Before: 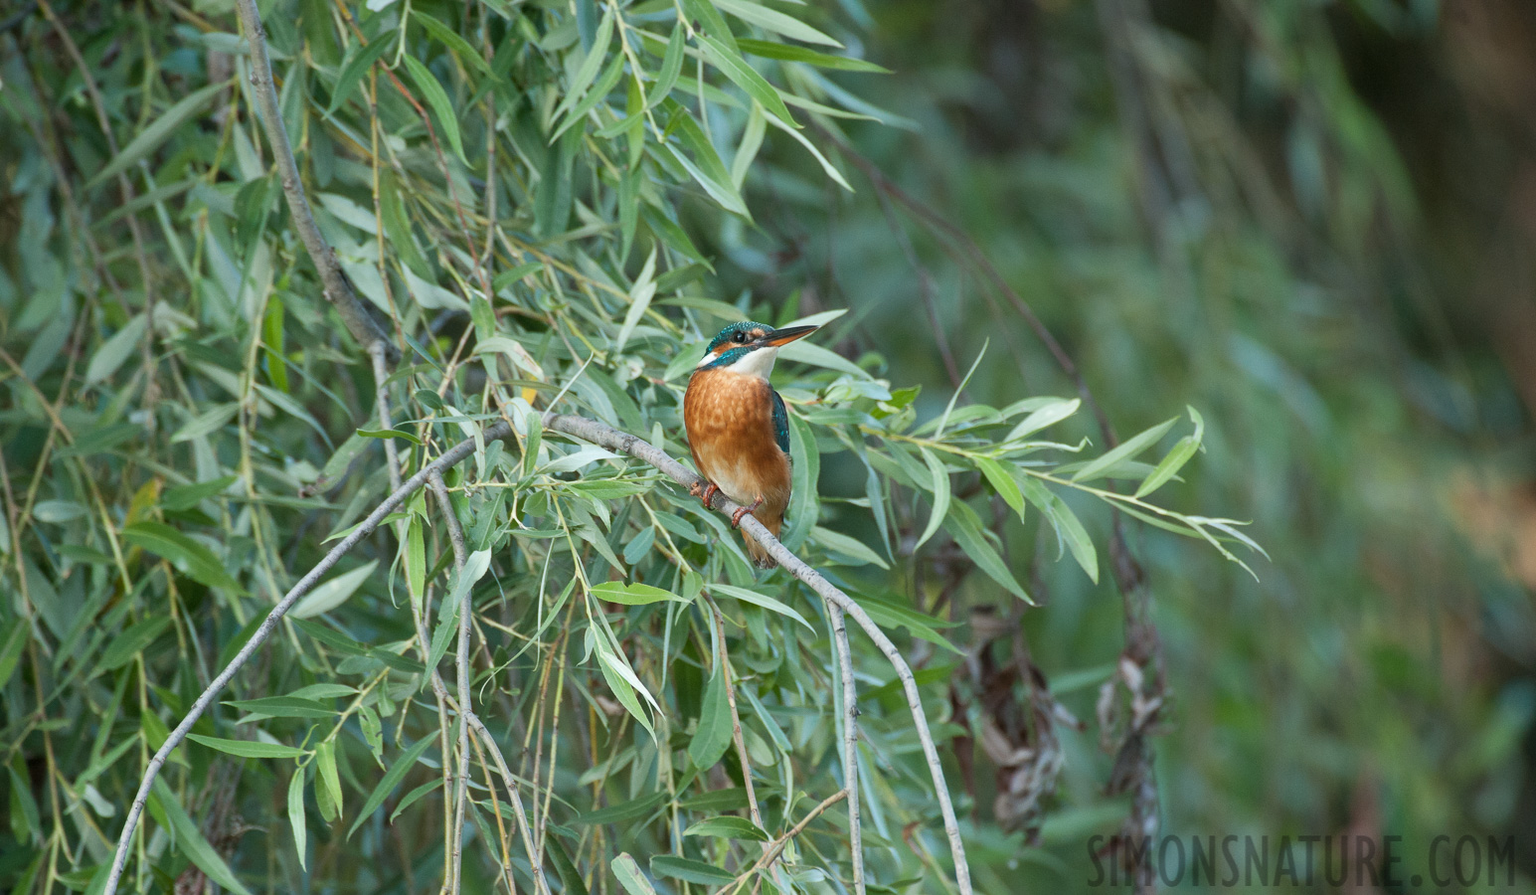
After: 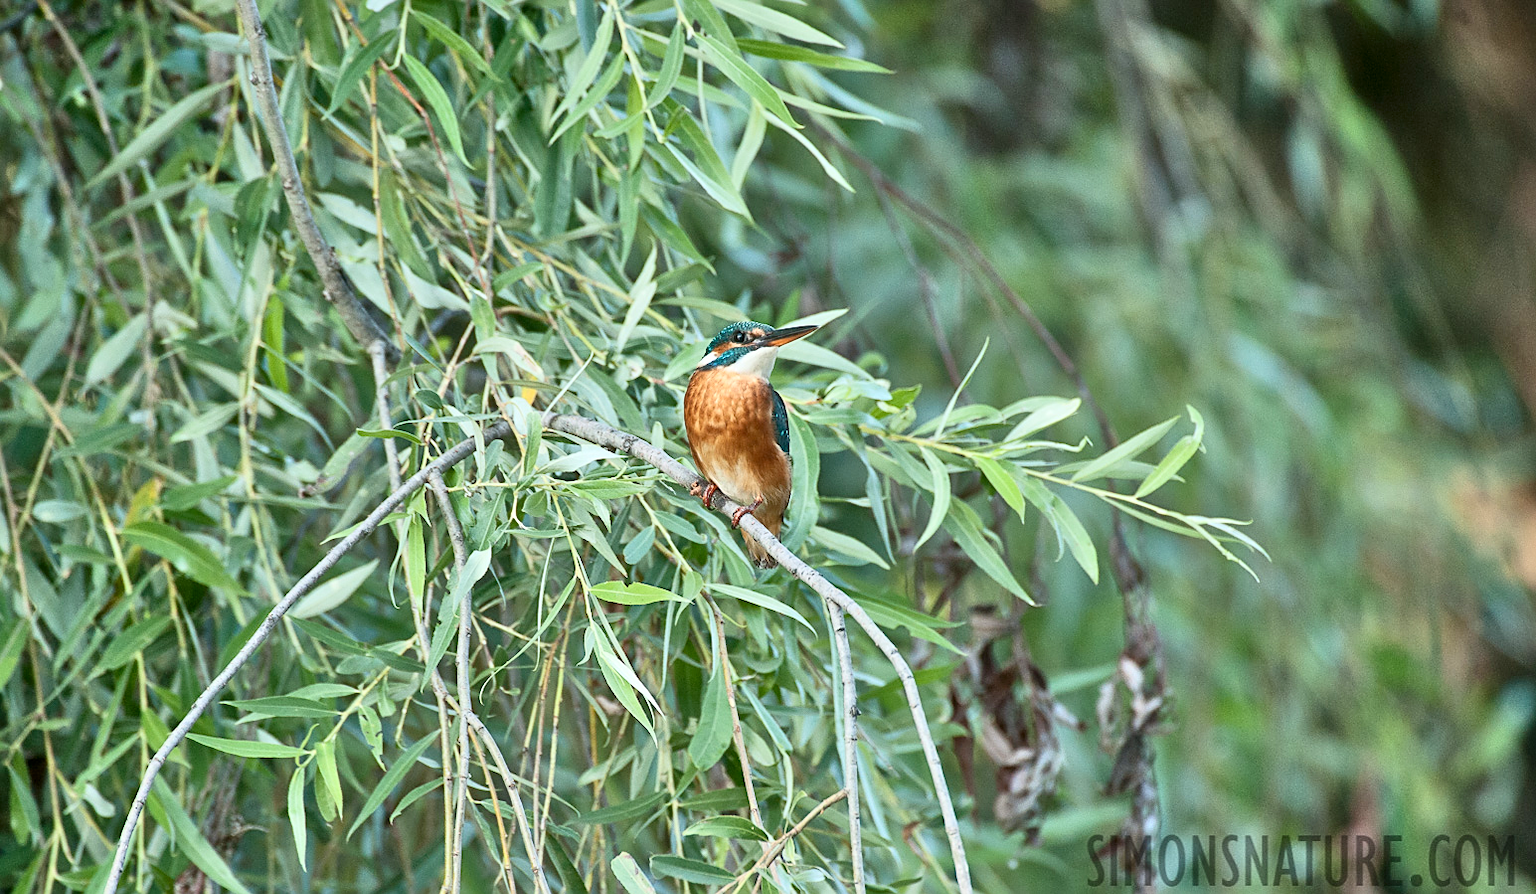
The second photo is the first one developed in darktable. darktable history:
contrast brightness saturation: contrast 0.294
sharpen: on, module defaults
tone equalizer: -7 EV 0.148 EV, -6 EV 0.566 EV, -5 EV 1.16 EV, -4 EV 1.31 EV, -3 EV 1.17 EV, -2 EV 0.6 EV, -1 EV 0.164 EV
